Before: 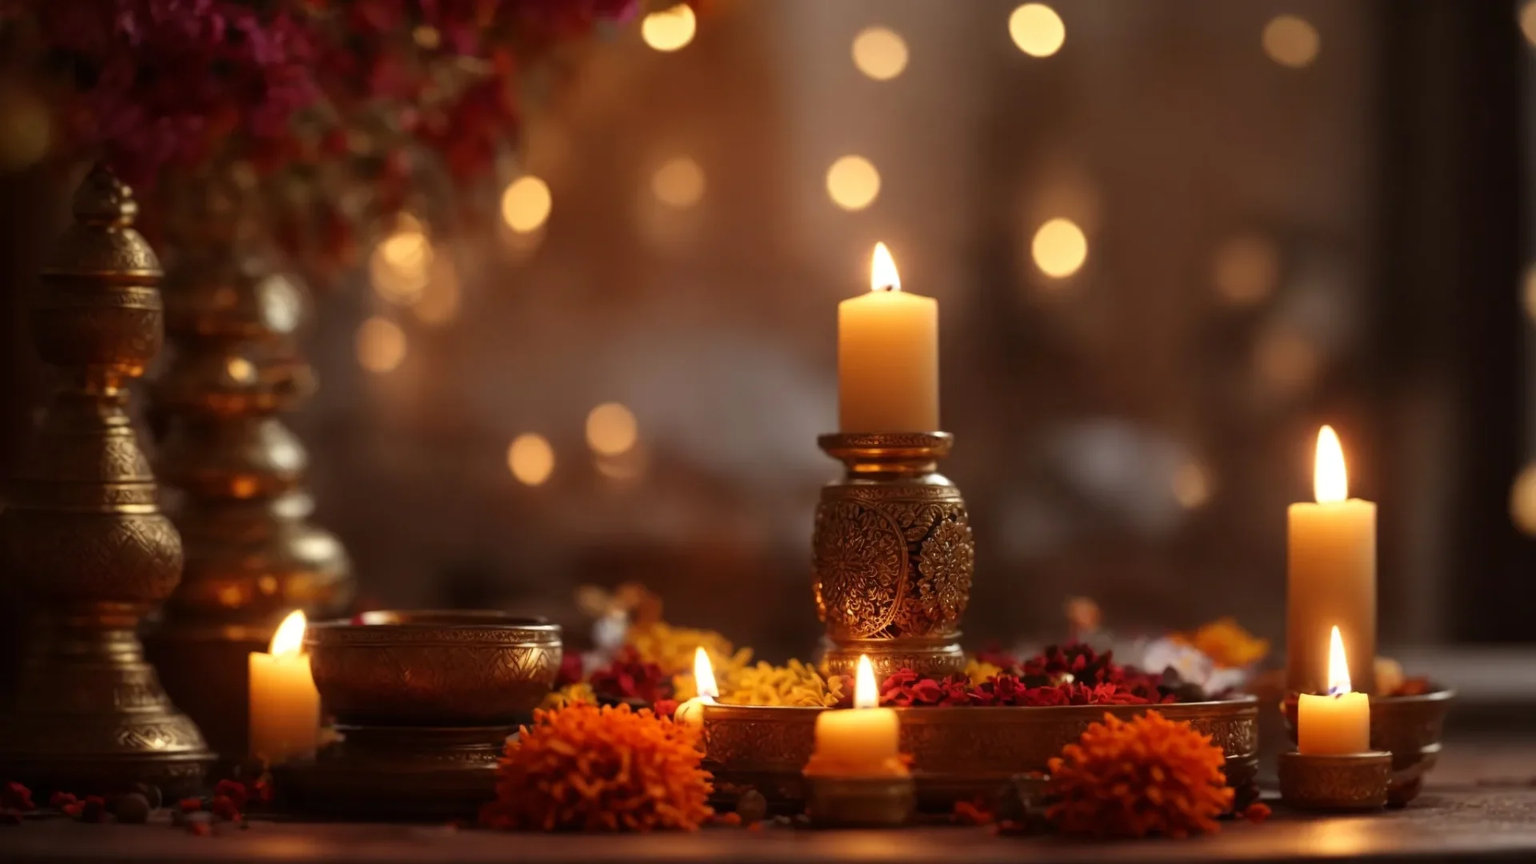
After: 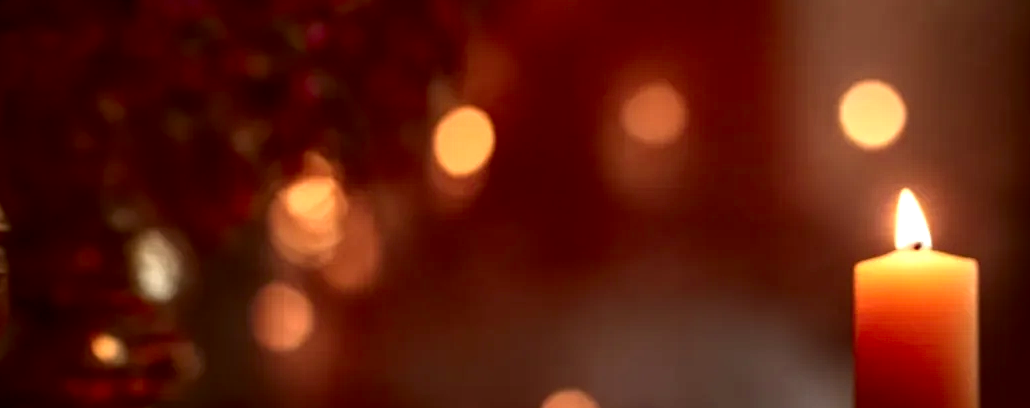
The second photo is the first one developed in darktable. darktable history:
contrast brightness saturation: contrast 0.13, brightness -0.24, saturation 0.14
crop: left 10.121%, top 10.631%, right 36.218%, bottom 51.526%
local contrast: detail 150%
color zones: curves: ch1 [(0.235, 0.558) (0.75, 0.5)]; ch2 [(0.25, 0.462) (0.749, 0.457)], mix 25.94%
